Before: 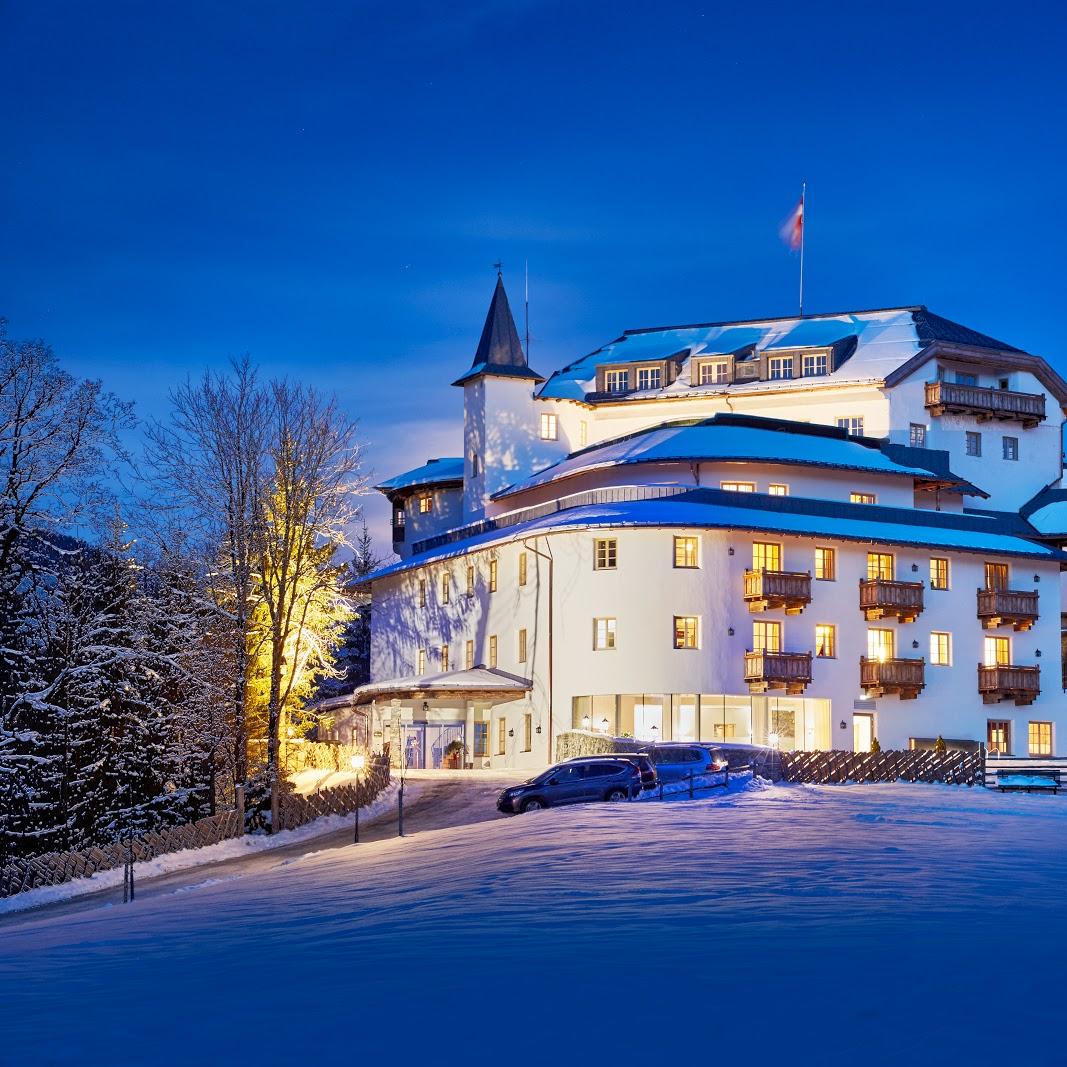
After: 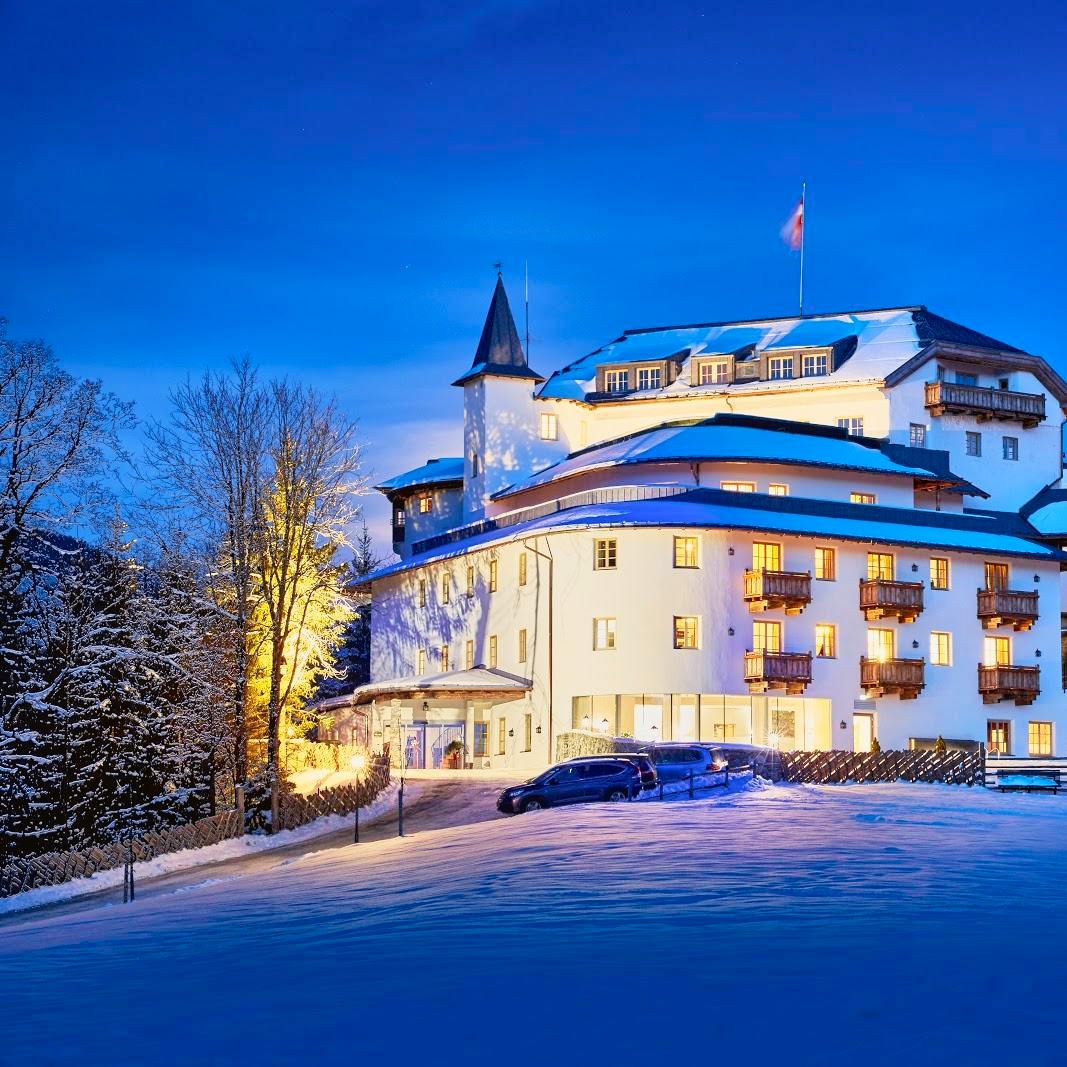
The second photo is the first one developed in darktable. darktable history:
tone curve: curves: ch0 [(0, 0.021) (0.049, 0.044) (0.152, 0.14) (0.328, 0.377) (0.473, 0.543) (0.641, 0.705) (0.85, 0.894) (1, 0.969)]; ch1 [(0, 0) (0.302, 0.331) (0.433, 0.432) (0.472, 0.47) (0.502, 0.503) (0.527, 0.521) (0.564, 0.58) (0.614, 0.626) (0.677, 0.701) (0.859, 0.885) (1, 1)]; ch2 [(0, 0) (0.33, 0.301) (0.447, 0.44) (0.487, 0.496) (0.502, 0.516) (0.535, 0.563) (0.565, 0.593) (0.608, 0.638) (1, 1)], color space Lab, independent channels, preserve colors none
